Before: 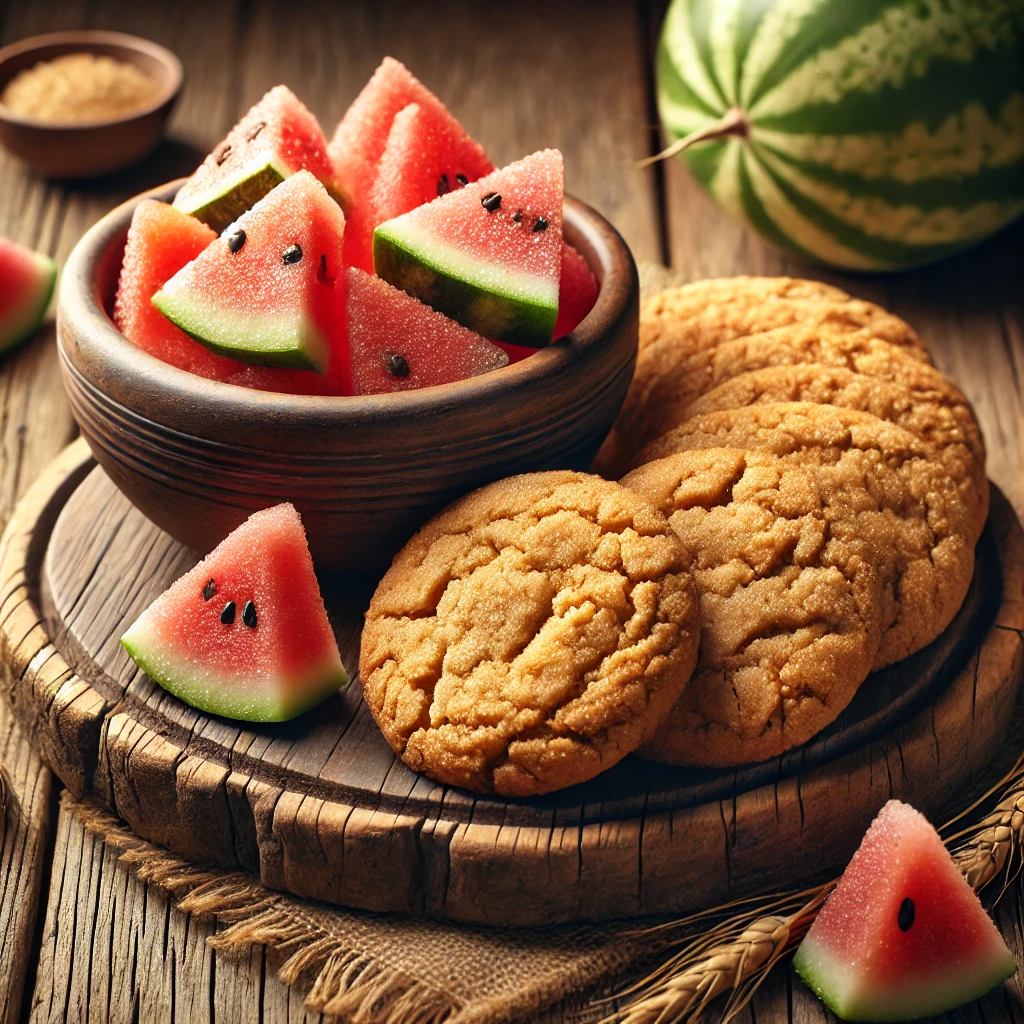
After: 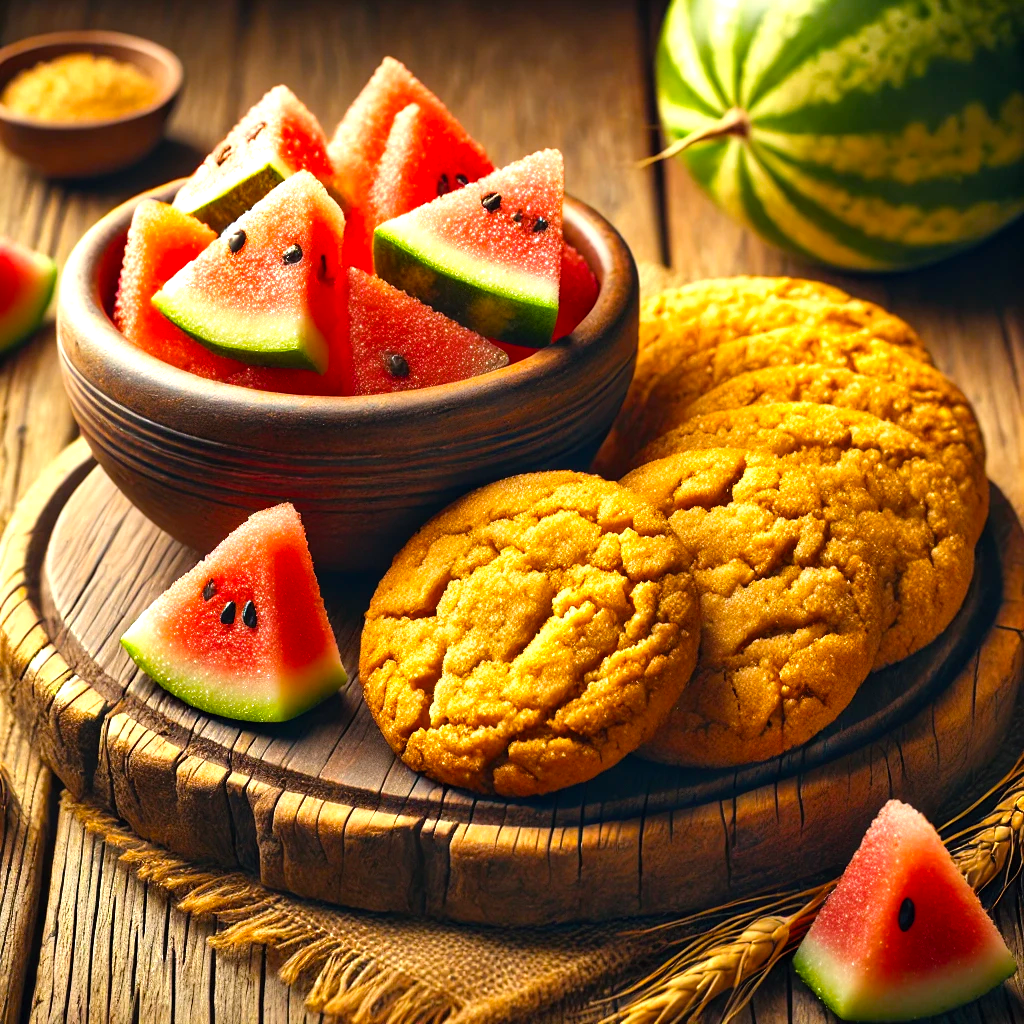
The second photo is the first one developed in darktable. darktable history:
exposure: exposure 0.51 EV, compensate highlight preservation false
color balance rgb: shadows lift › chroma 0.888%, shadows lift › hue 114.47°, linear chroma grading › shadows -7.922%, linear chroma grading › global chroma 9.808%, perceptual saturation grading › global saturation 30.789%
